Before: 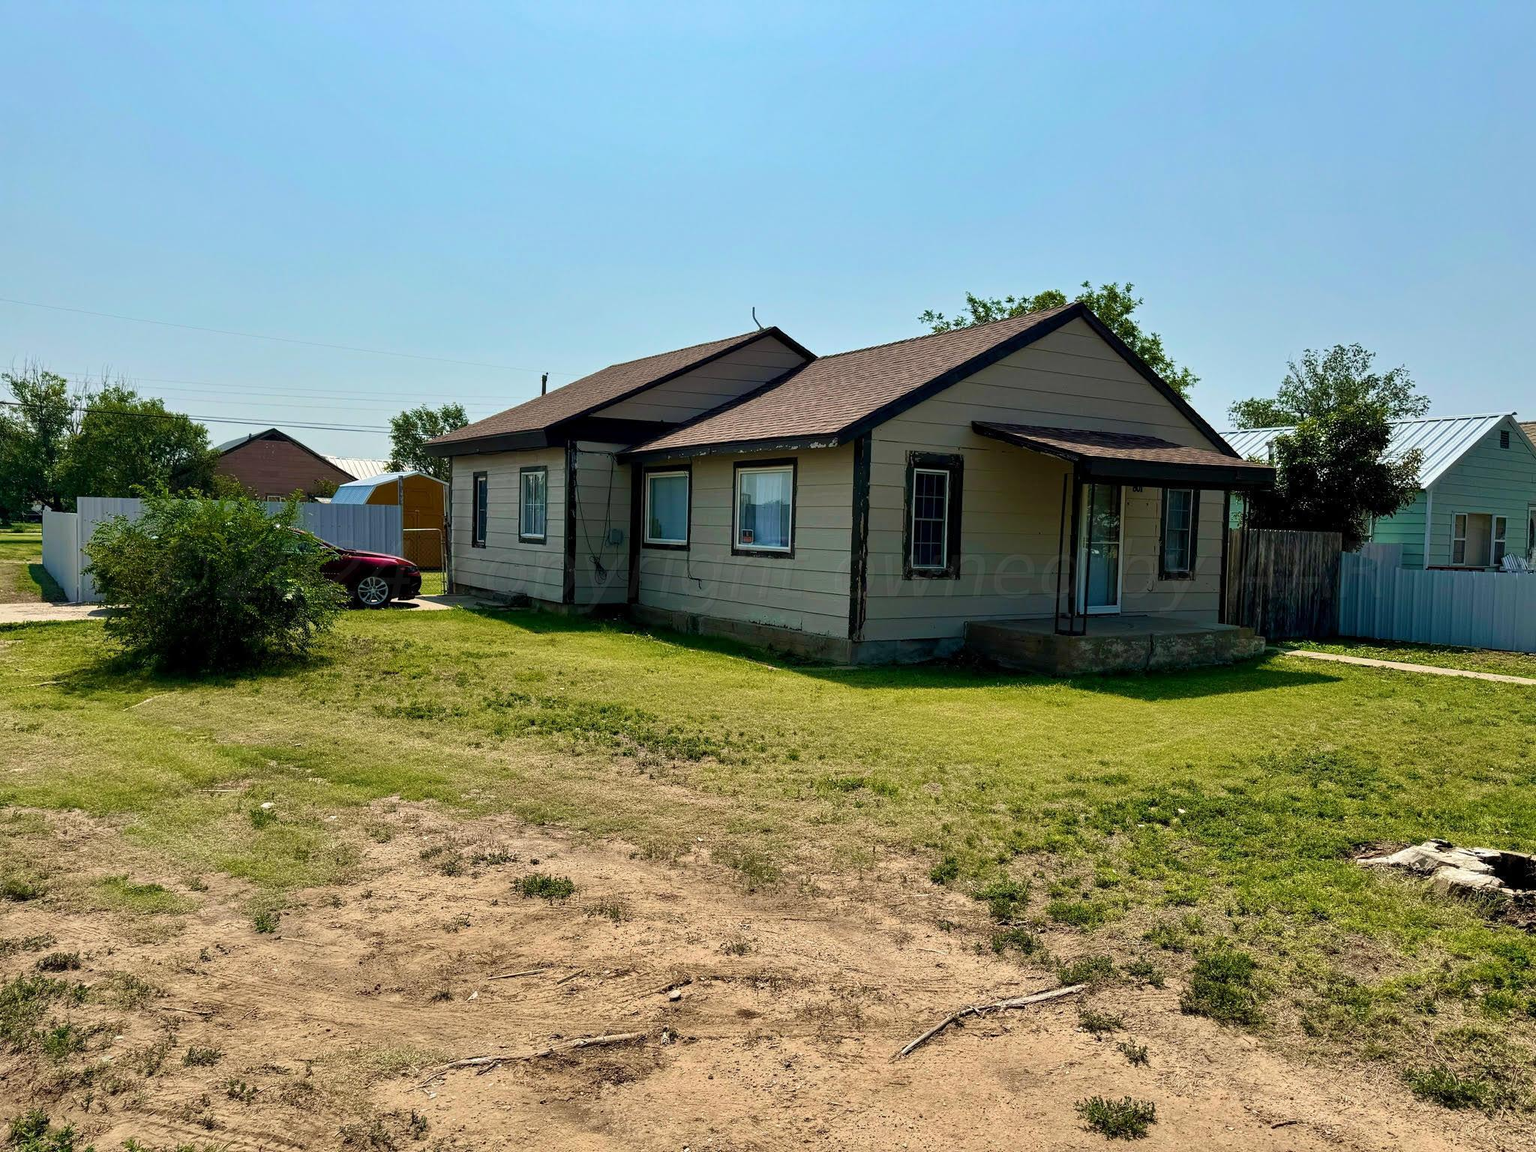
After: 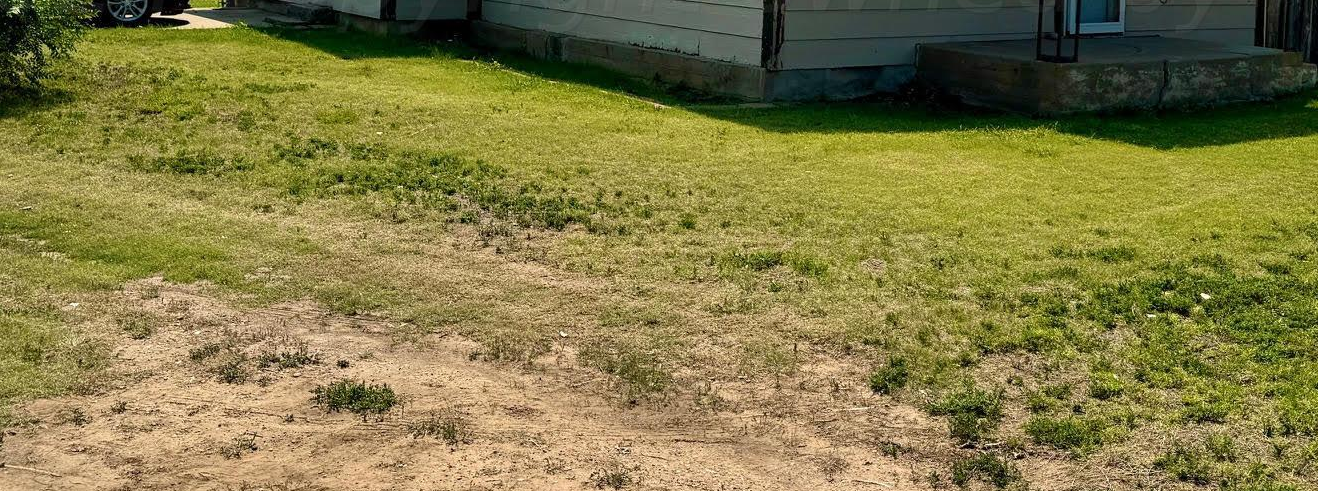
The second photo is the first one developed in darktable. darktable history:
rotate and perspective: automatic cropping off
crop: left 18.091%, top 51.13%, right 17.525%, bottom 16.85%
